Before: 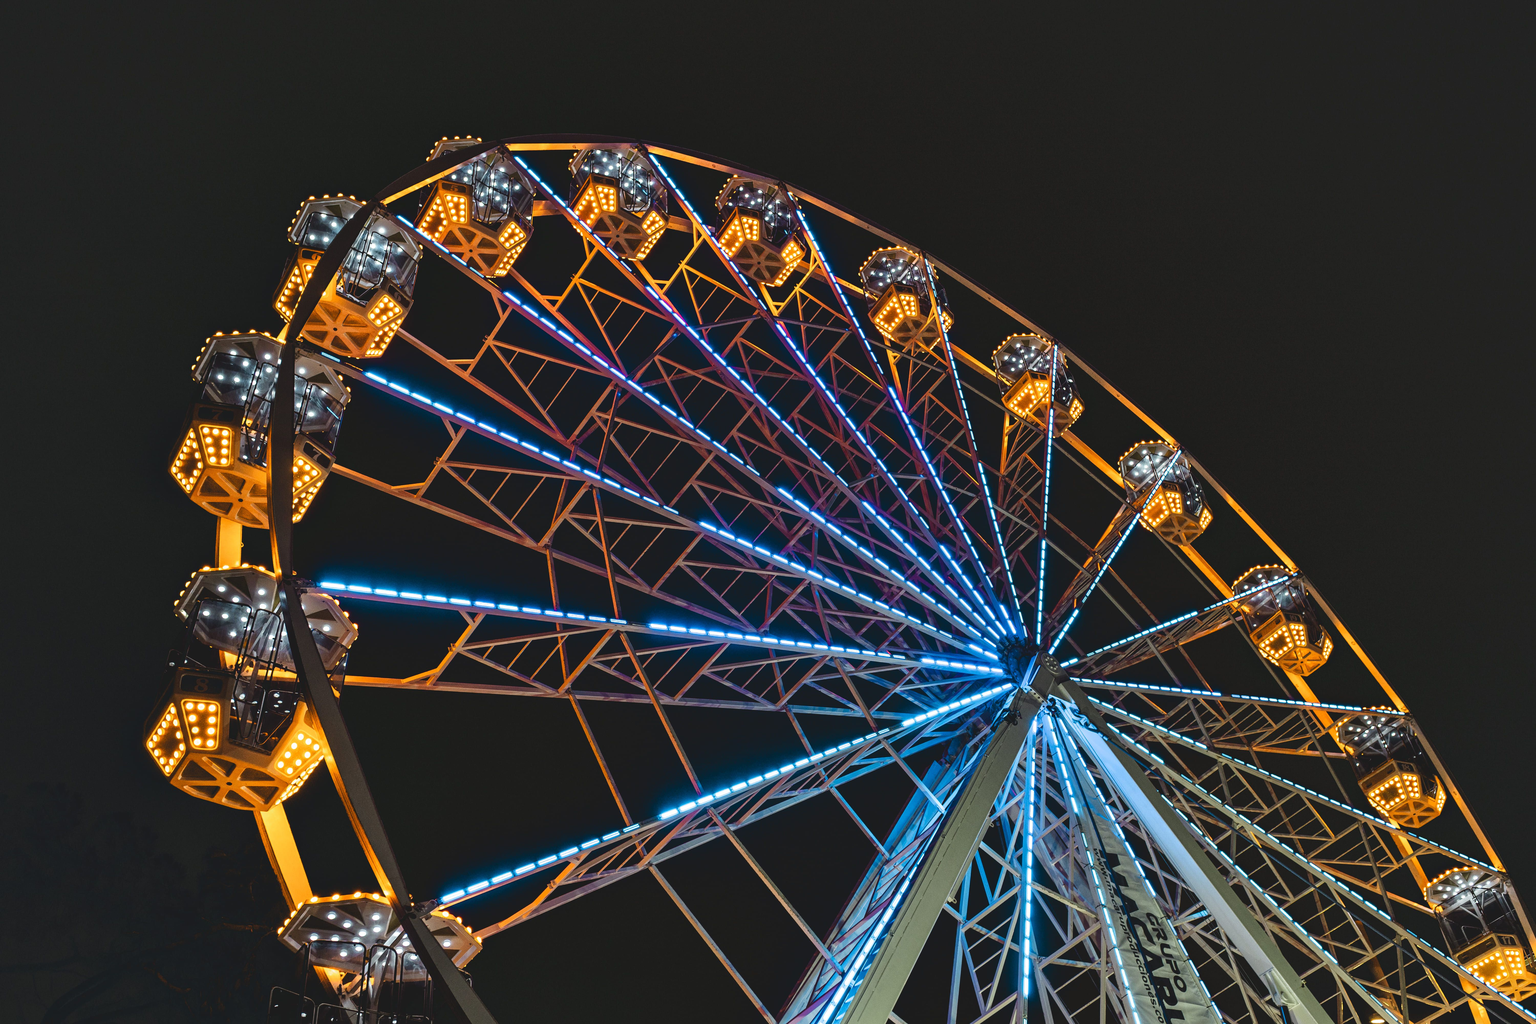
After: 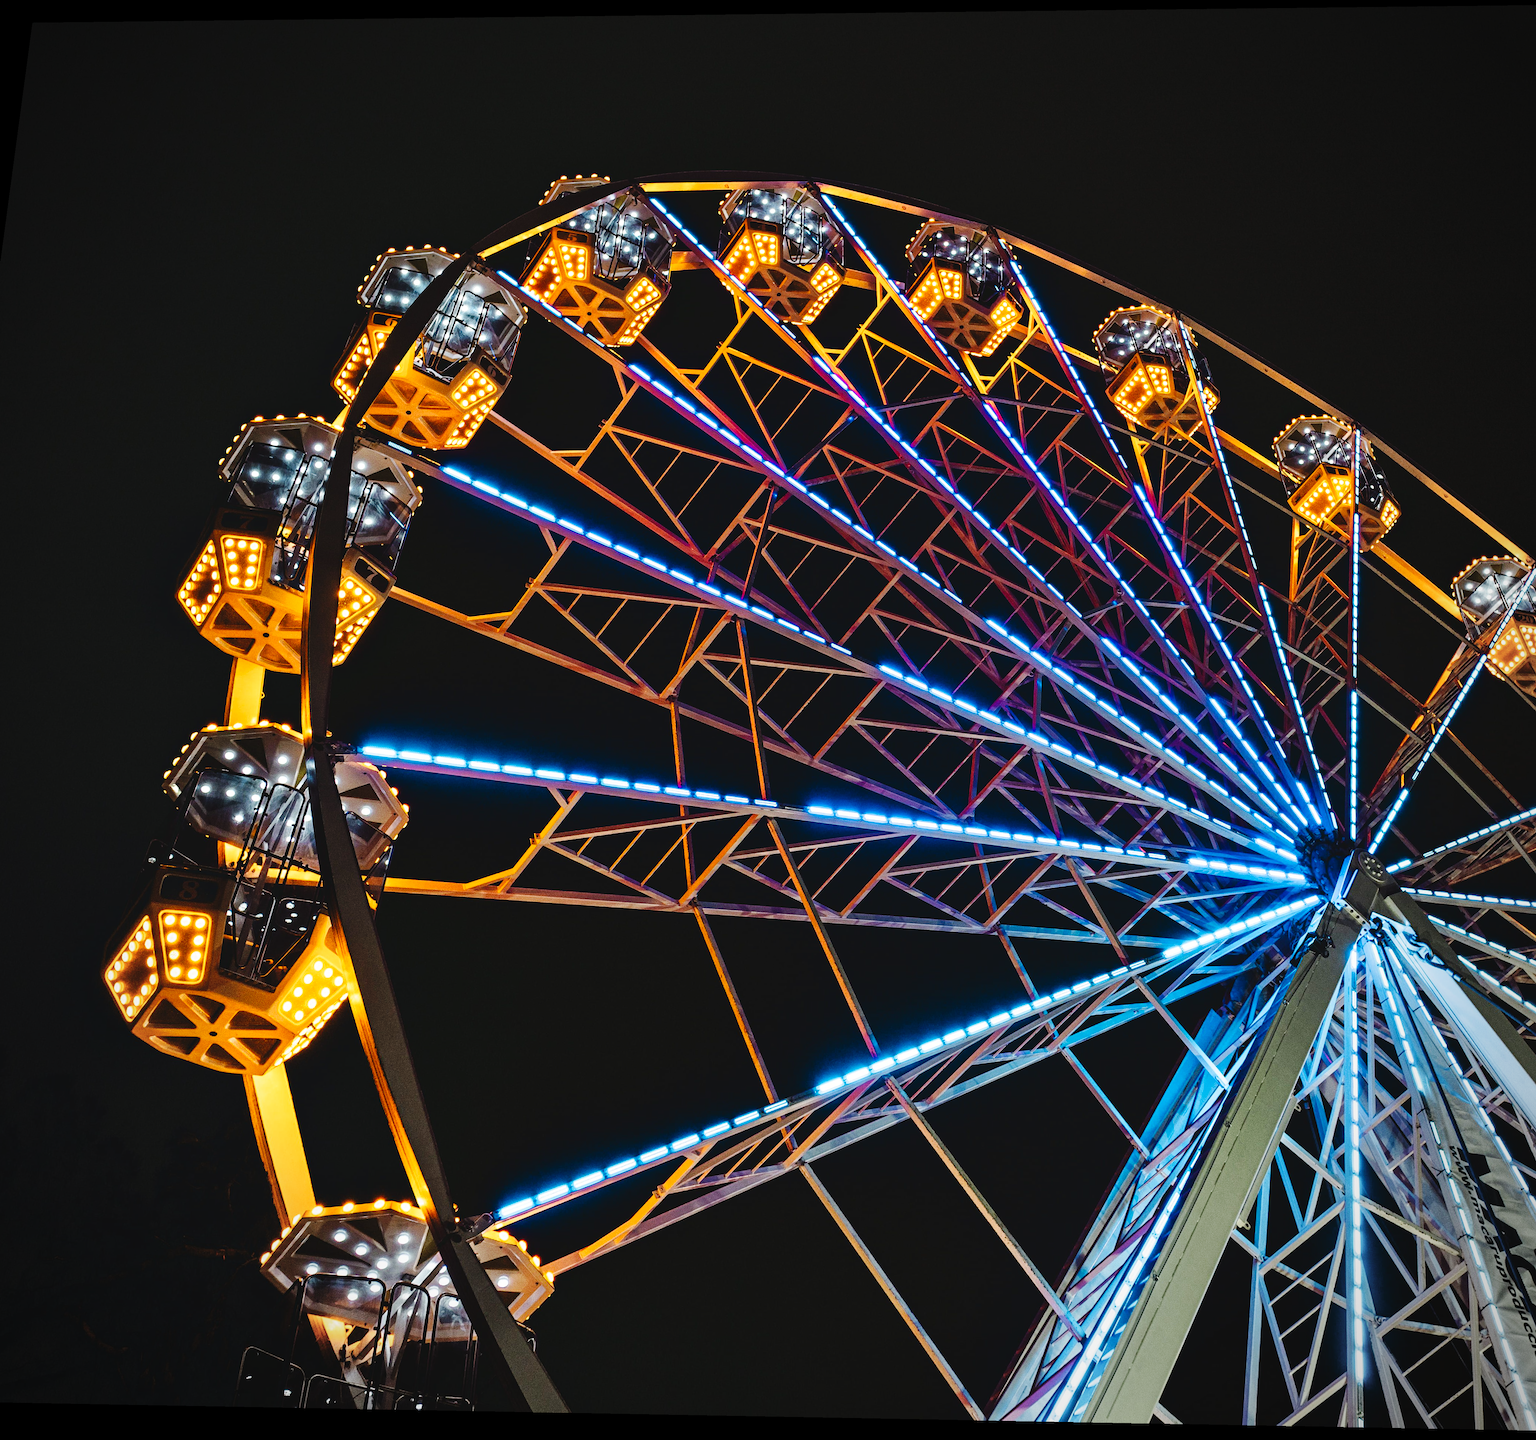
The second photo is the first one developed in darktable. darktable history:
rotate and perspective: rotation 0.128°, lens shift (vertical) -0.181, lens shift (horizontal) -0.044, shear 0.001, automatic cropping off
vignetting: unbound false
base curve: curves: ch0 [(0, 0) (0.036, 0.025) (0.121, 0.166) (0.206, 0.329) (0.605, 0.79) (1, 1)], preserve colors none
crop and rotate: left 6.617%, right 26.717%
